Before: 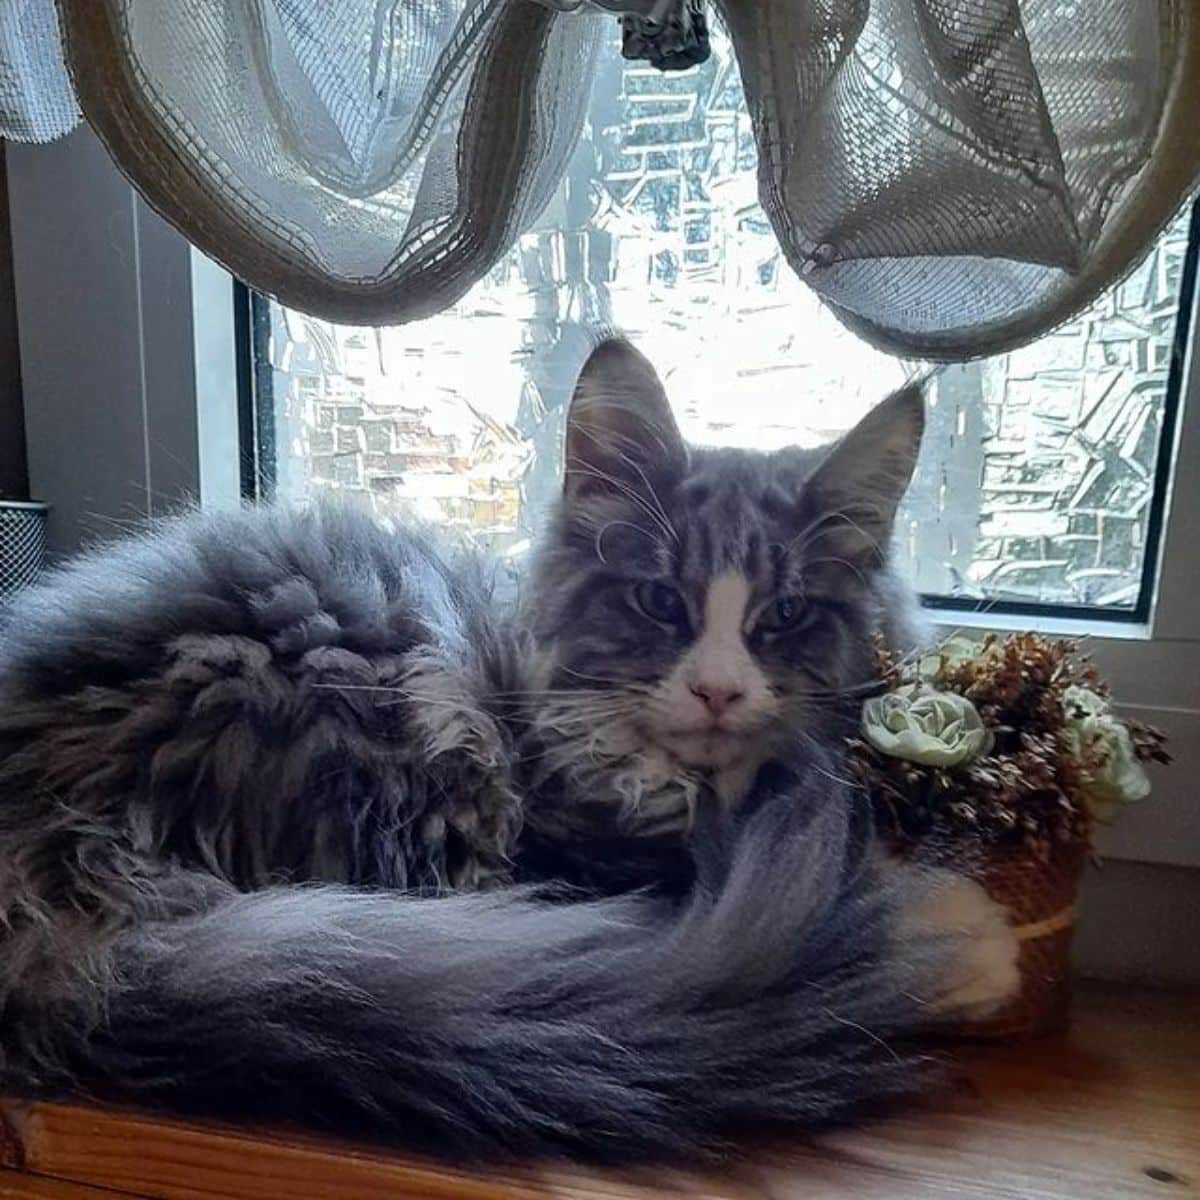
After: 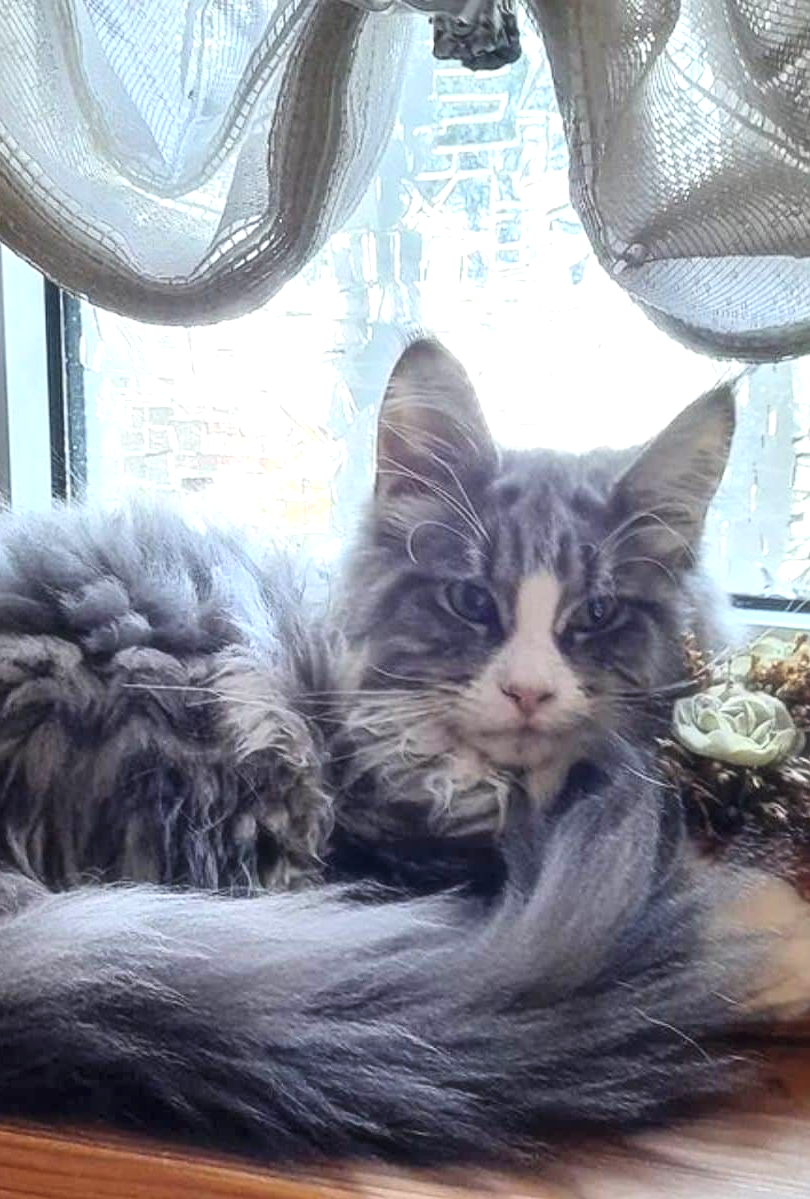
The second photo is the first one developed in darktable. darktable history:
exposure: exposure 0.604 EV, compensate exposure bias true, compensate highlight preservation false
haze removal: strength -0.1, compatibility mode true, adaptive false
crop and rotate: left 15.823%, right 16.603%
contrast brightness saturation: contrast 0.139, brightness 0.213
